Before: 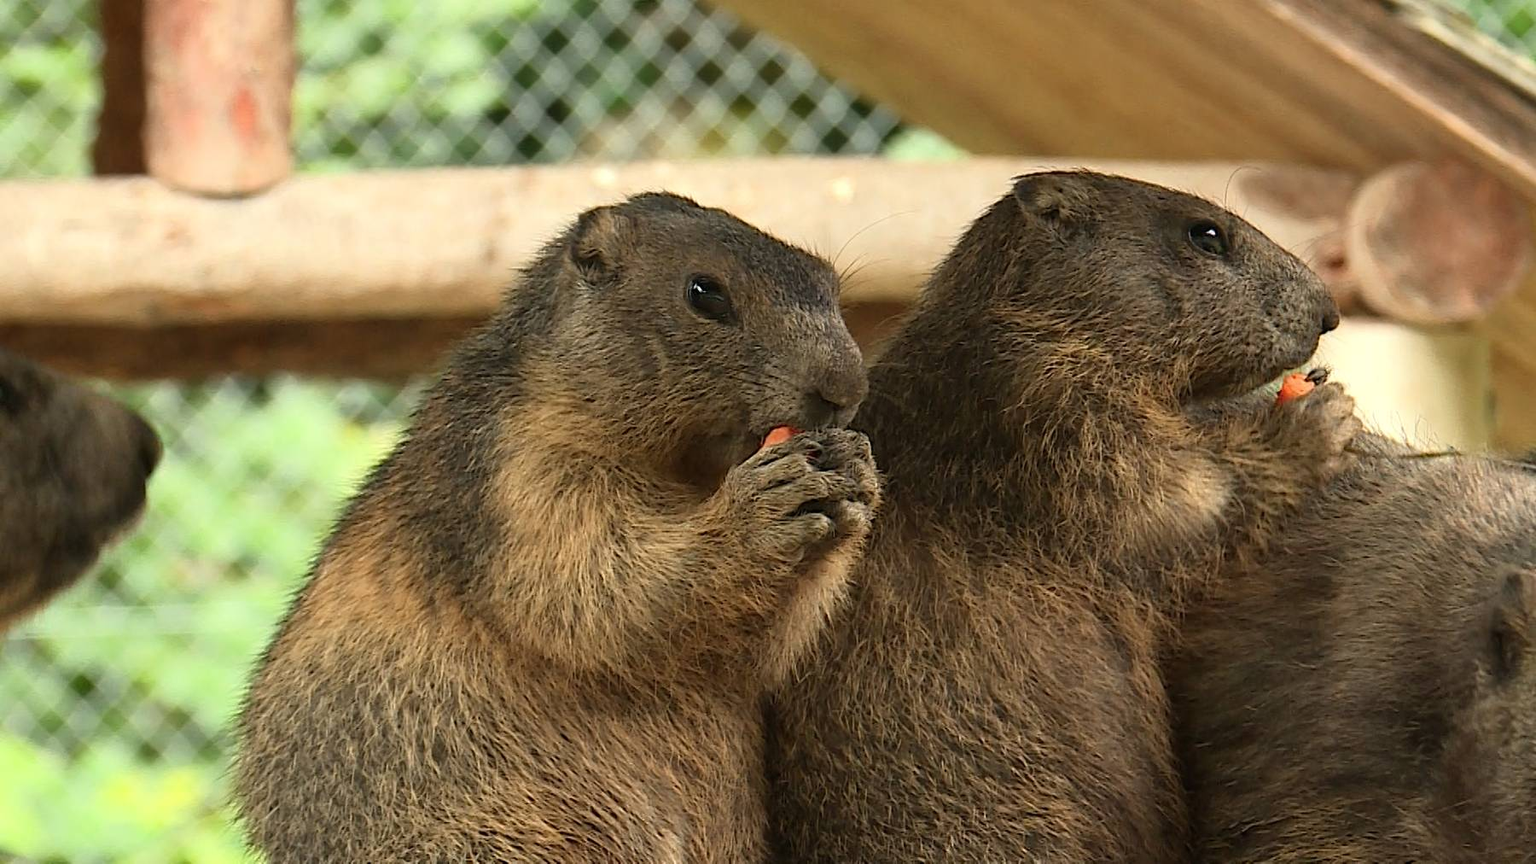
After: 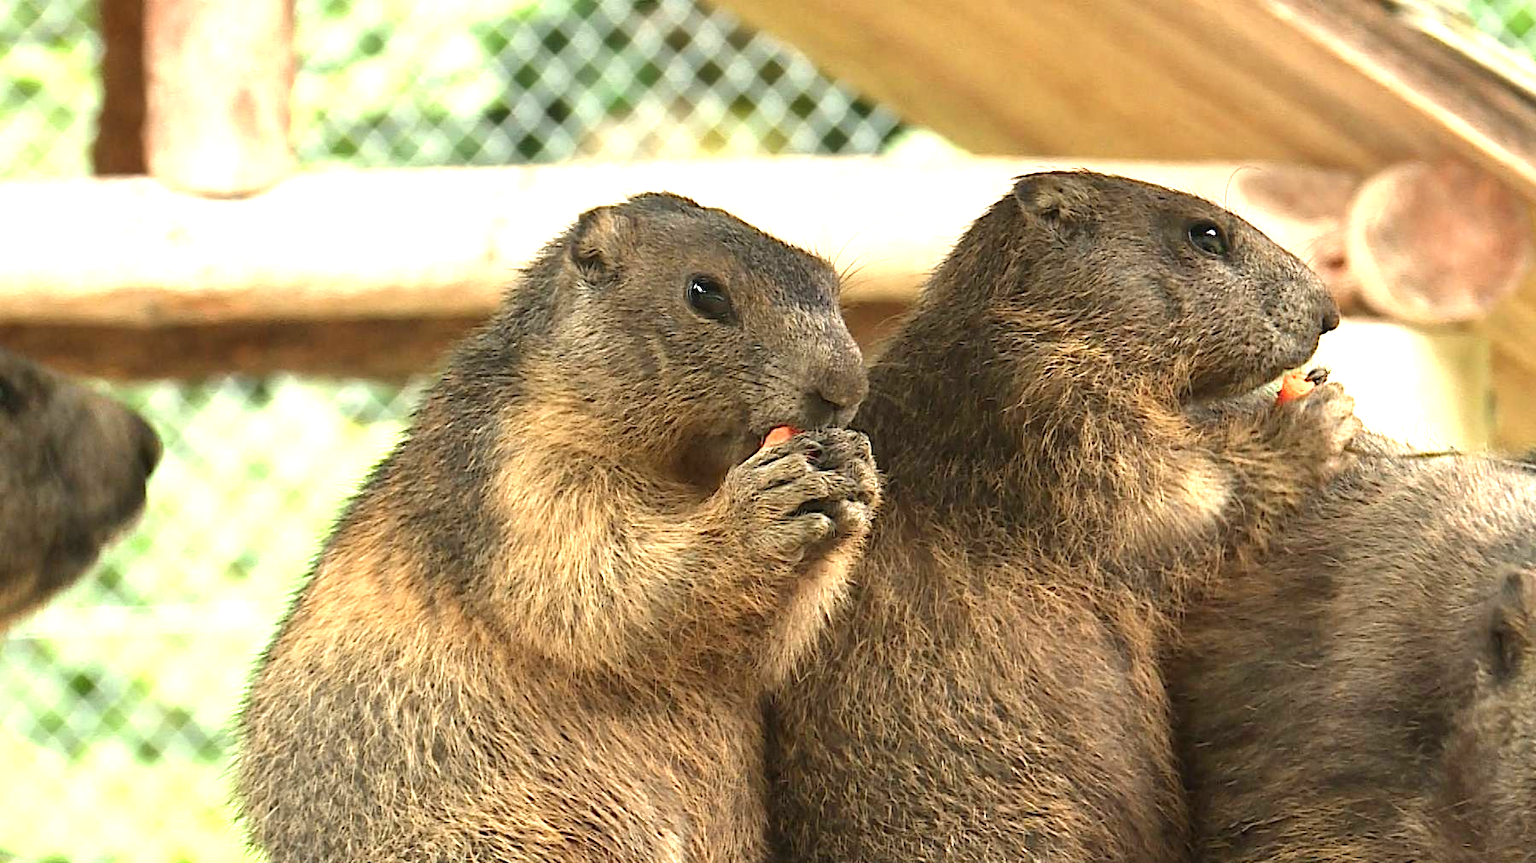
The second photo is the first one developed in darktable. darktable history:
rotate and perspective: crop left 0, crop top 0
exposure: black level correction 0, exposure 1.2 EV, compensate exposure bias true, compensate highlight preservation false
